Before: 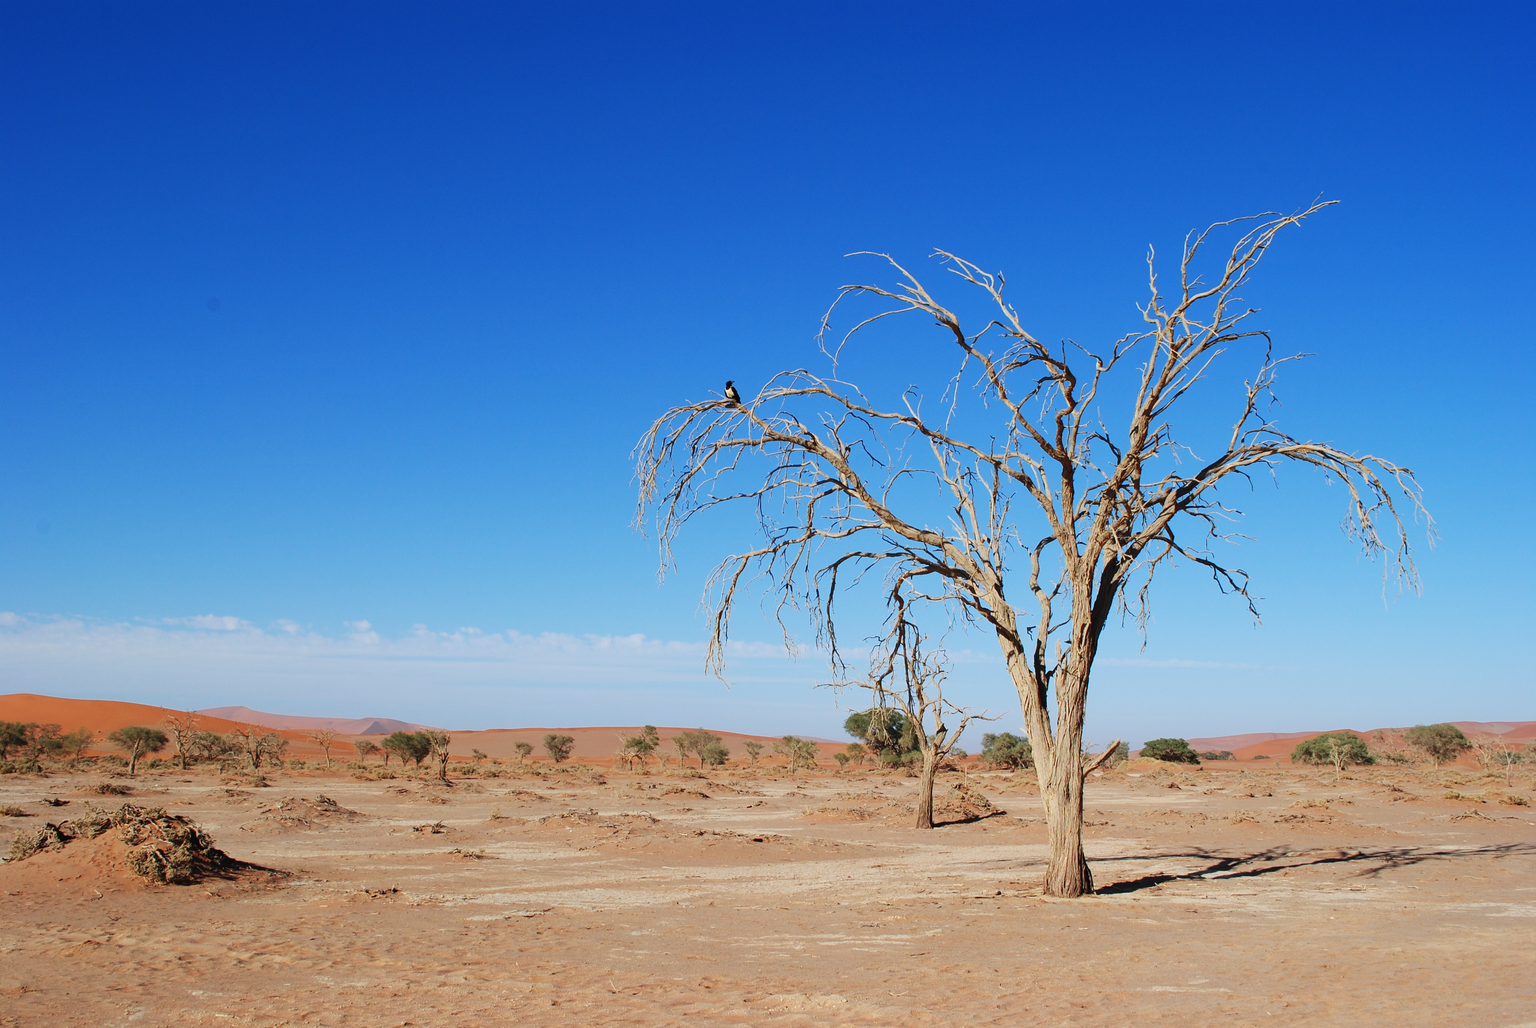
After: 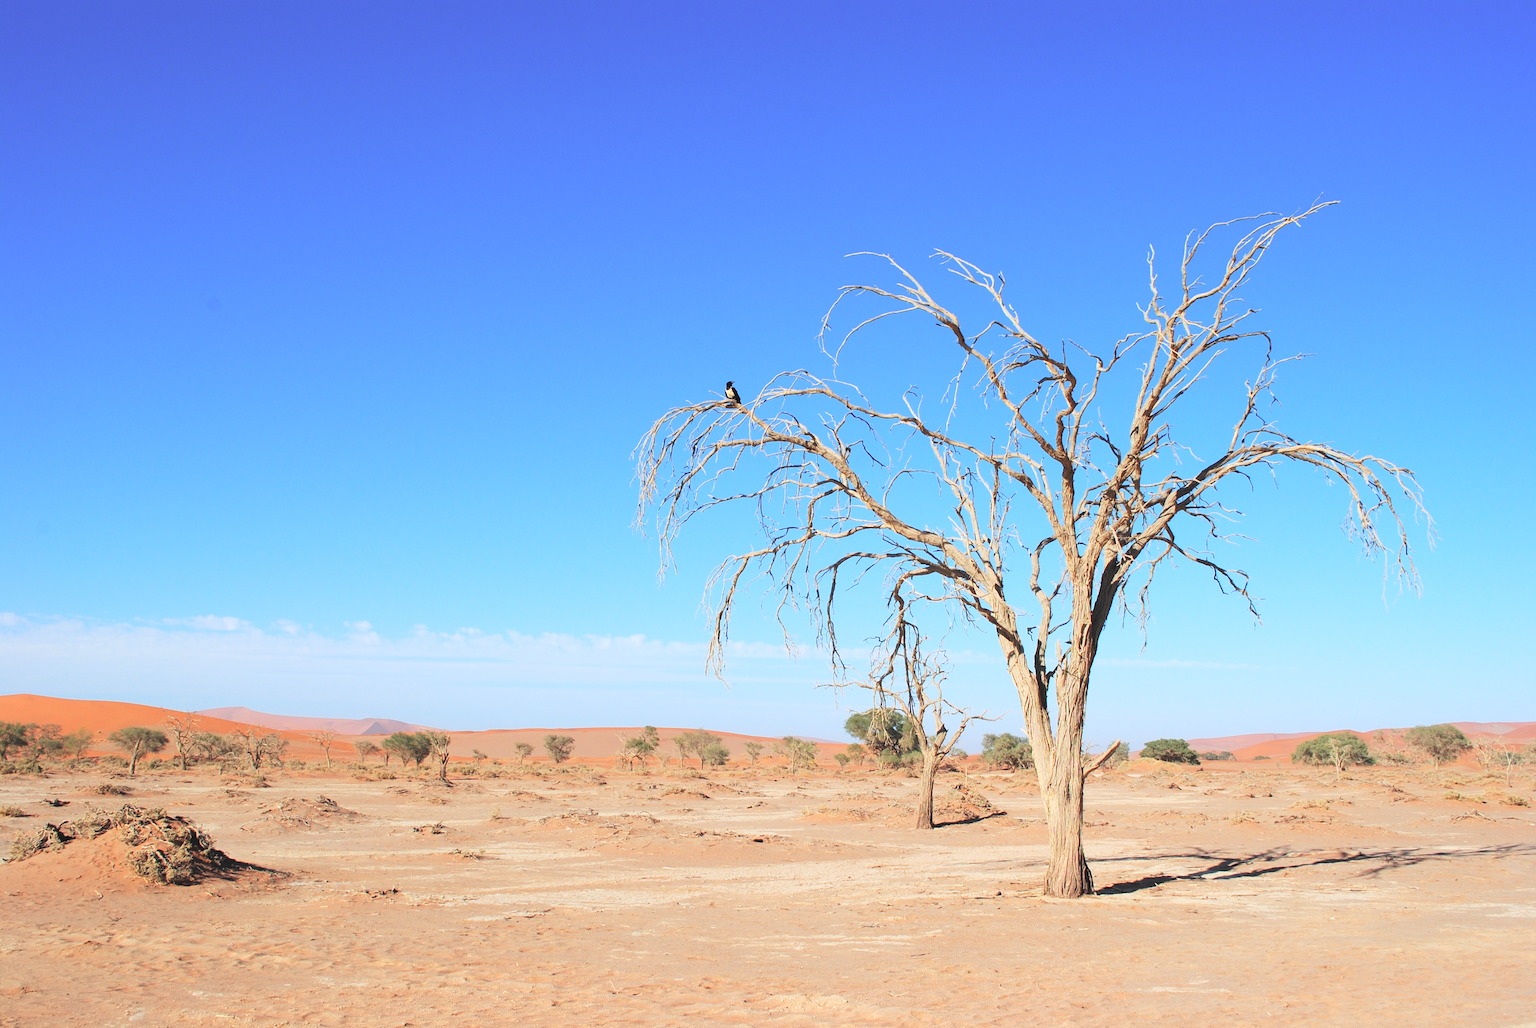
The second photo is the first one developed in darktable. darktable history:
exposure: exposure 0.298 EV, compensate exposure bias true, compensate highlight preservation false
contrast brightness saturation: brightness 0.273
